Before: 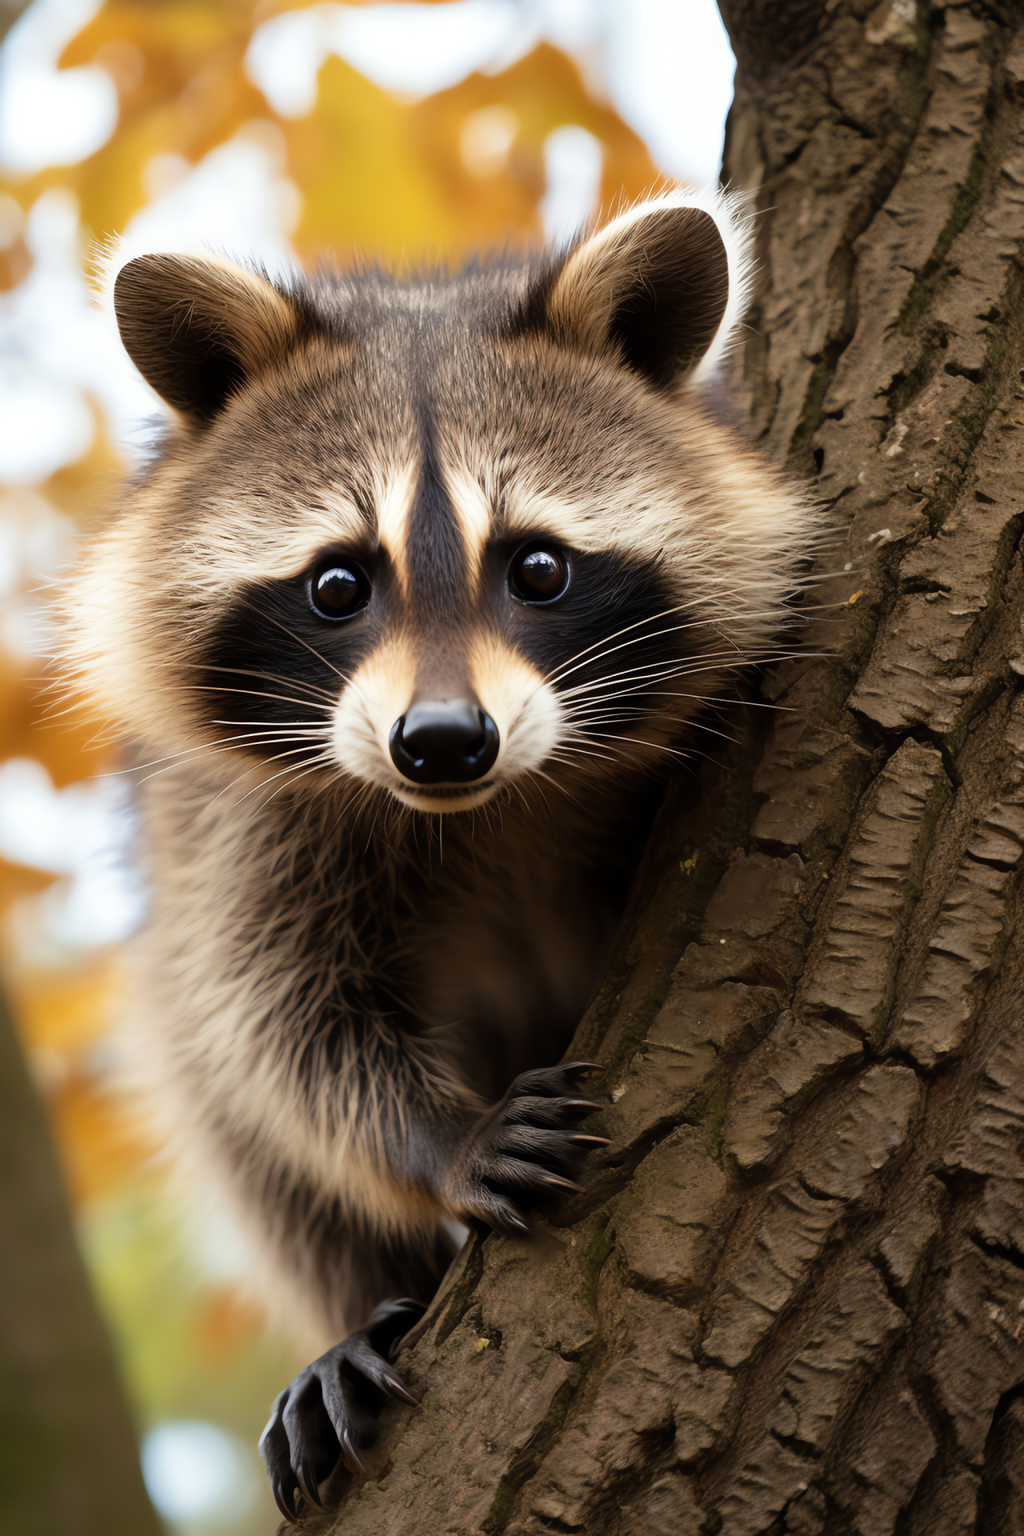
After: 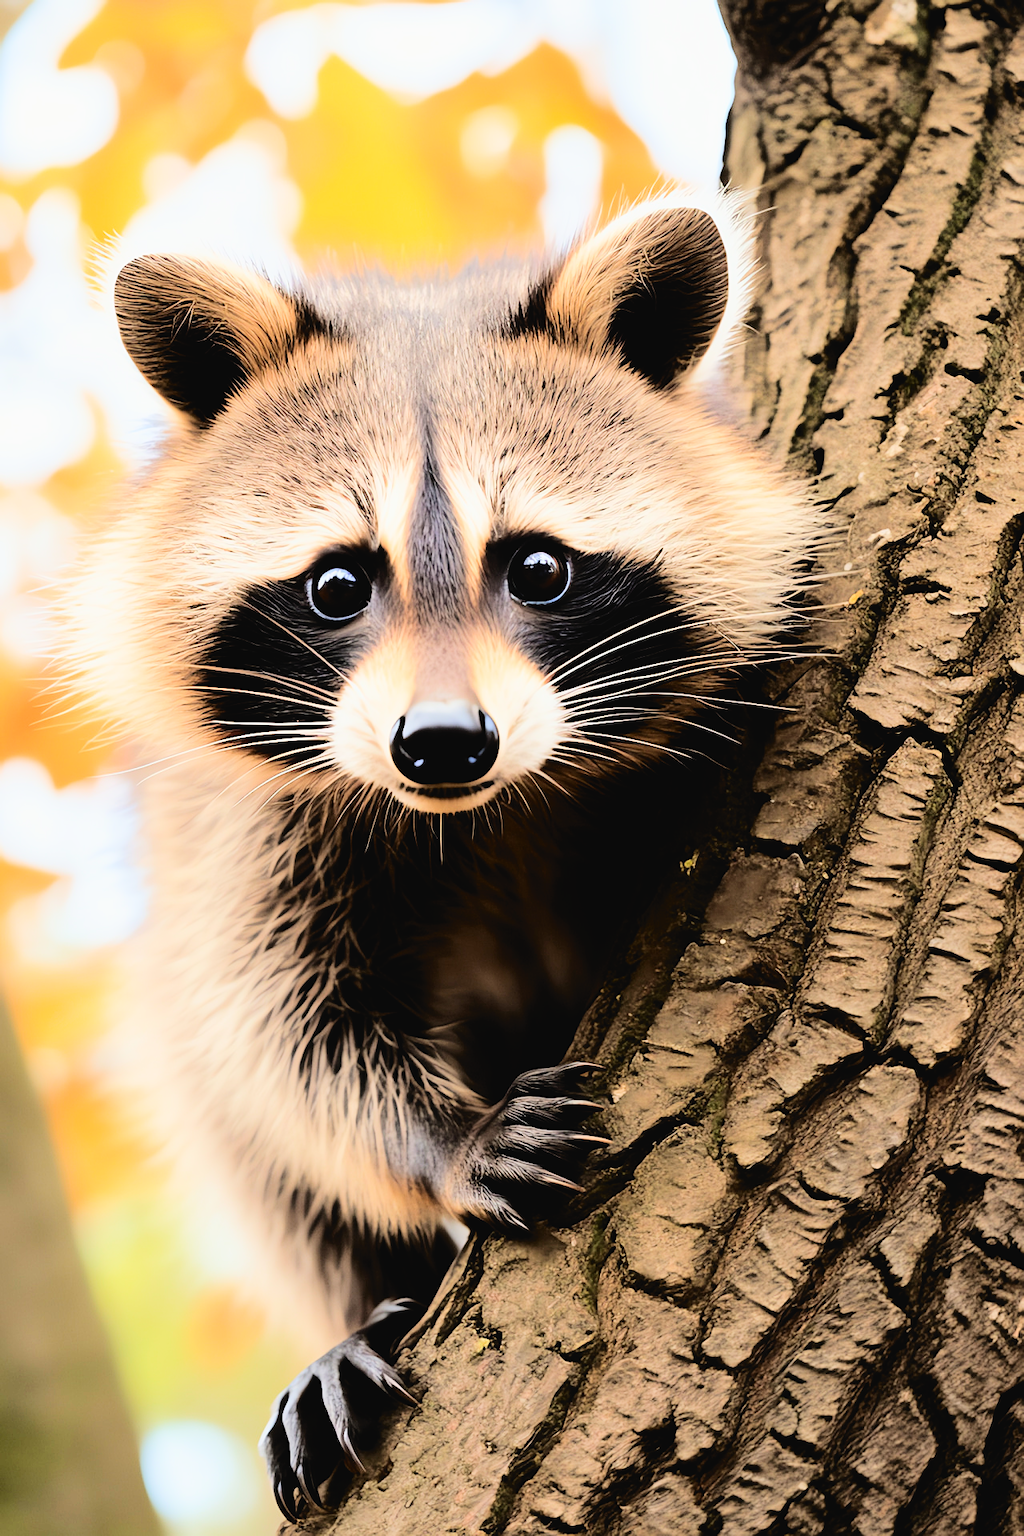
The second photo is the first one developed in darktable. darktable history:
contrast brightness saturation: contrast 0.202, brightness 0.167, saturation 0.219
filmic rgb: black relative exposure -4.28 EV, white relative exposure 4.56 EV, hardness 2.37, contrast 1.06, iterations of high-quality reconstruction 0
sharpen: on, module defaults
exposure: black level correction 0, exposure 1.199 EV, compensate highlight preservation false
tone curve: curves: ch0 [(0, 0) (0.003, 0.026) (0.011, 0.03) (0.025, 0.038) (0.044, 0.046) (0.069, 0.055) (0.1, 0.075) (0.136, 0.114) (0.177, 0.158) (0.224, 0.215) (0.277, 0.296) (0.335, 0.386) (0.399, 0.479) (0.468, 0.568) (0.543, 0.637) (0.623, 0.707) (0.709, 0.773) (0.801, 0.834) (0.898, 0.896) (1, 1)], color space Lab, independent channels, preserve colors none
